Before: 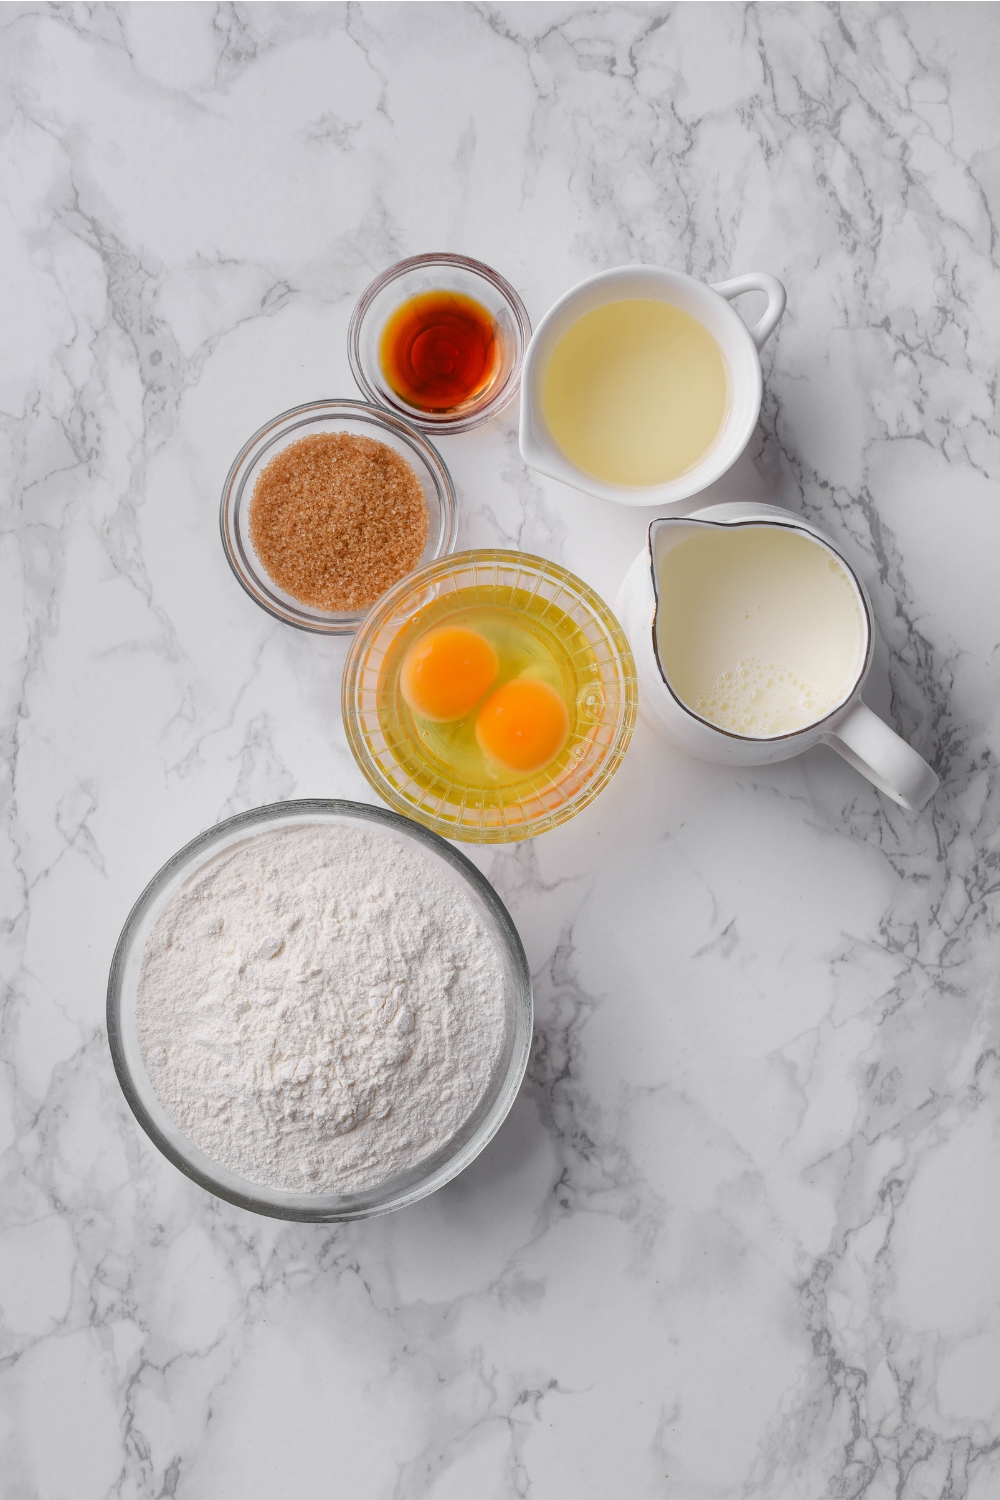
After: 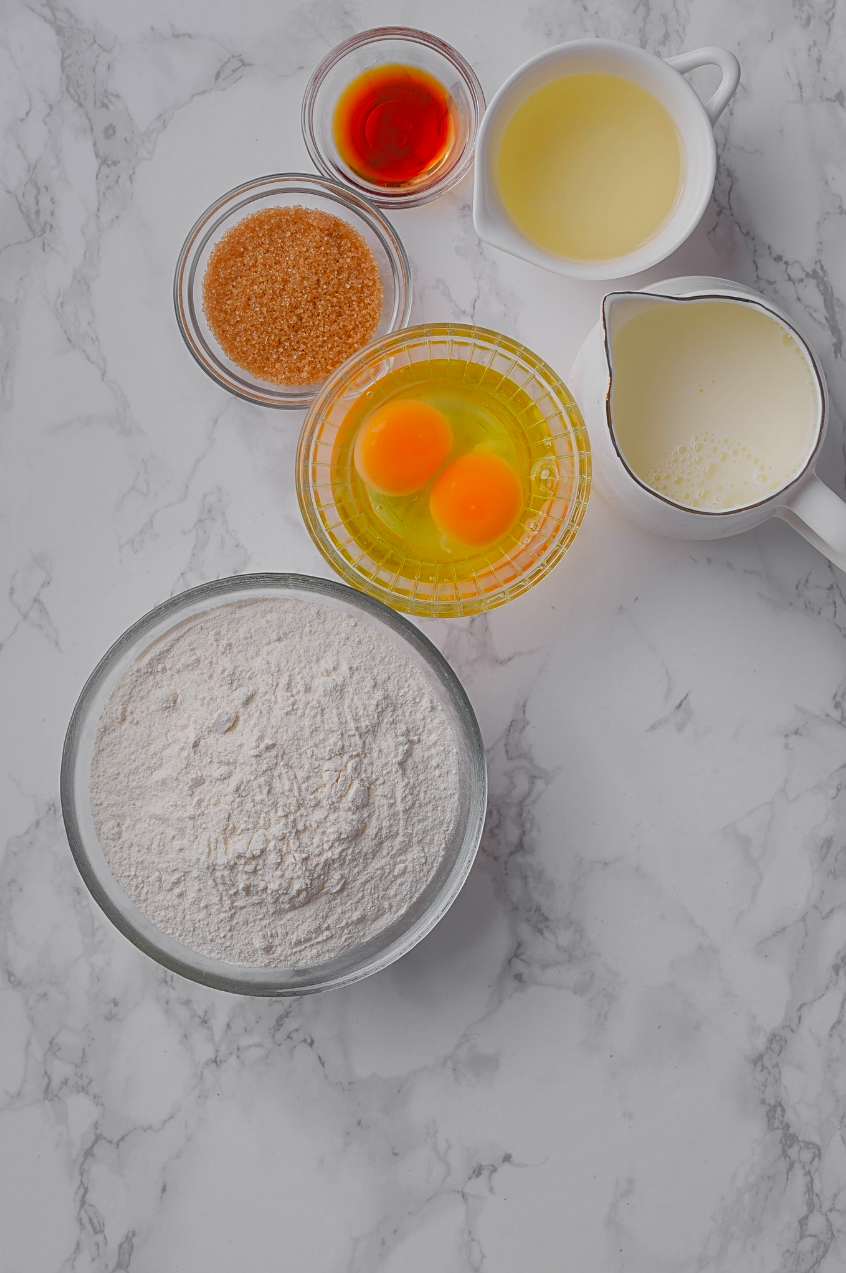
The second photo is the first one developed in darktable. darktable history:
sharpen: on, module defaults
contrast brightness saturation: contrast -0.199, saturation 0.187
crop and rotate: left 4.679%, top 15.111%, right 10.693%
shadows and highlights: on, module defaults
